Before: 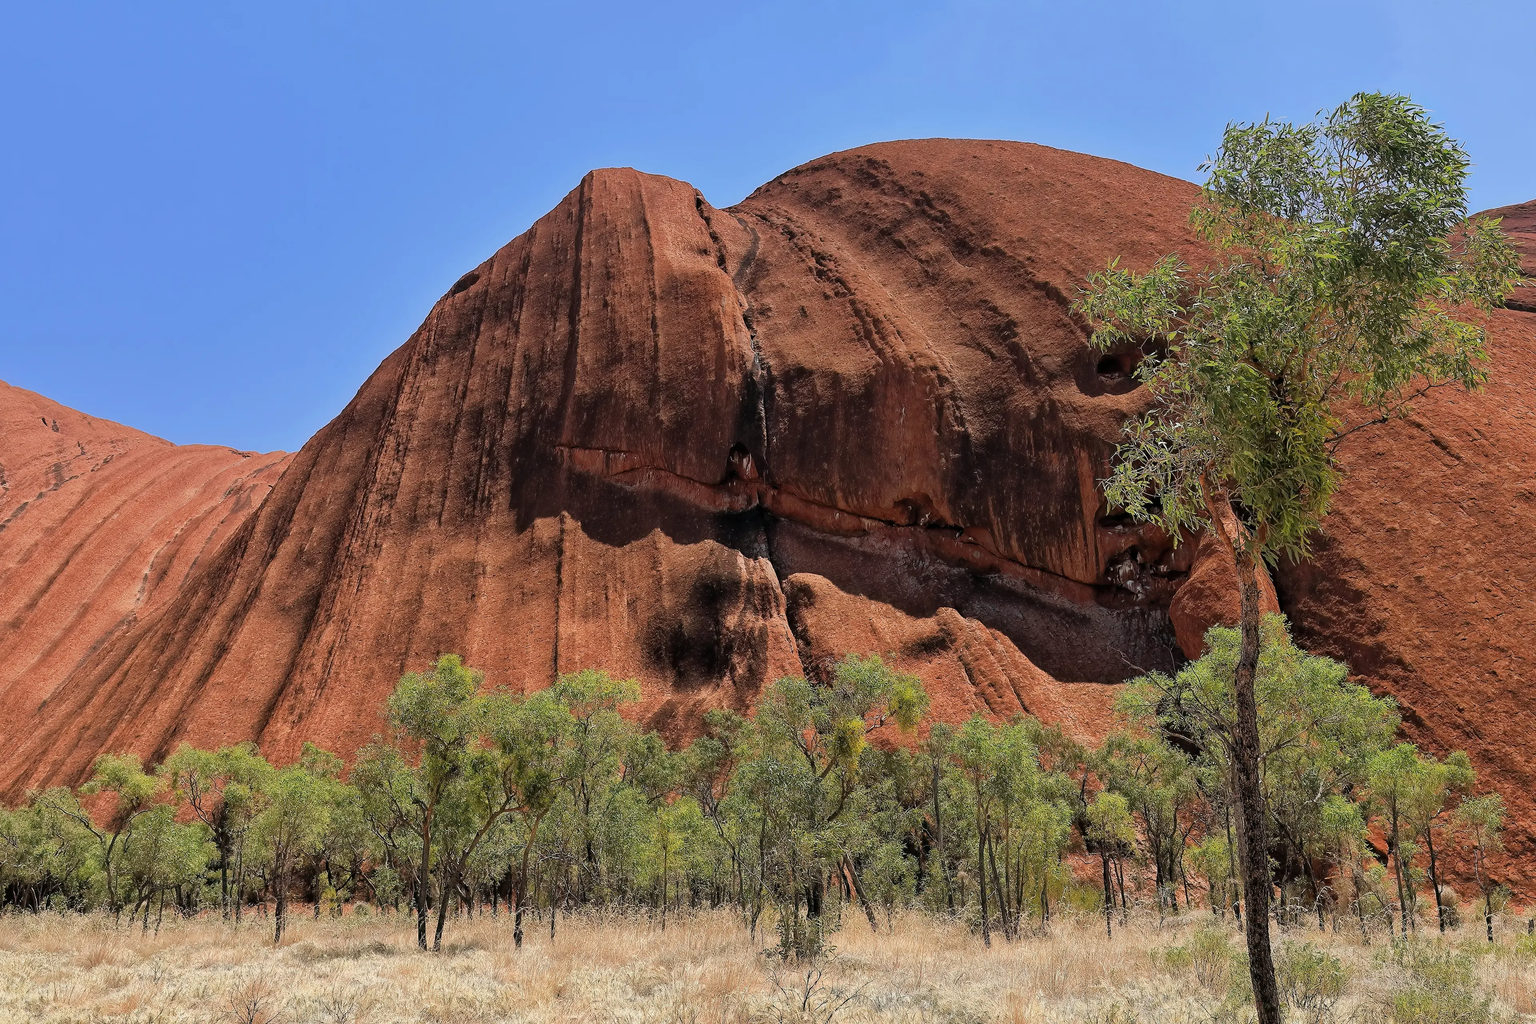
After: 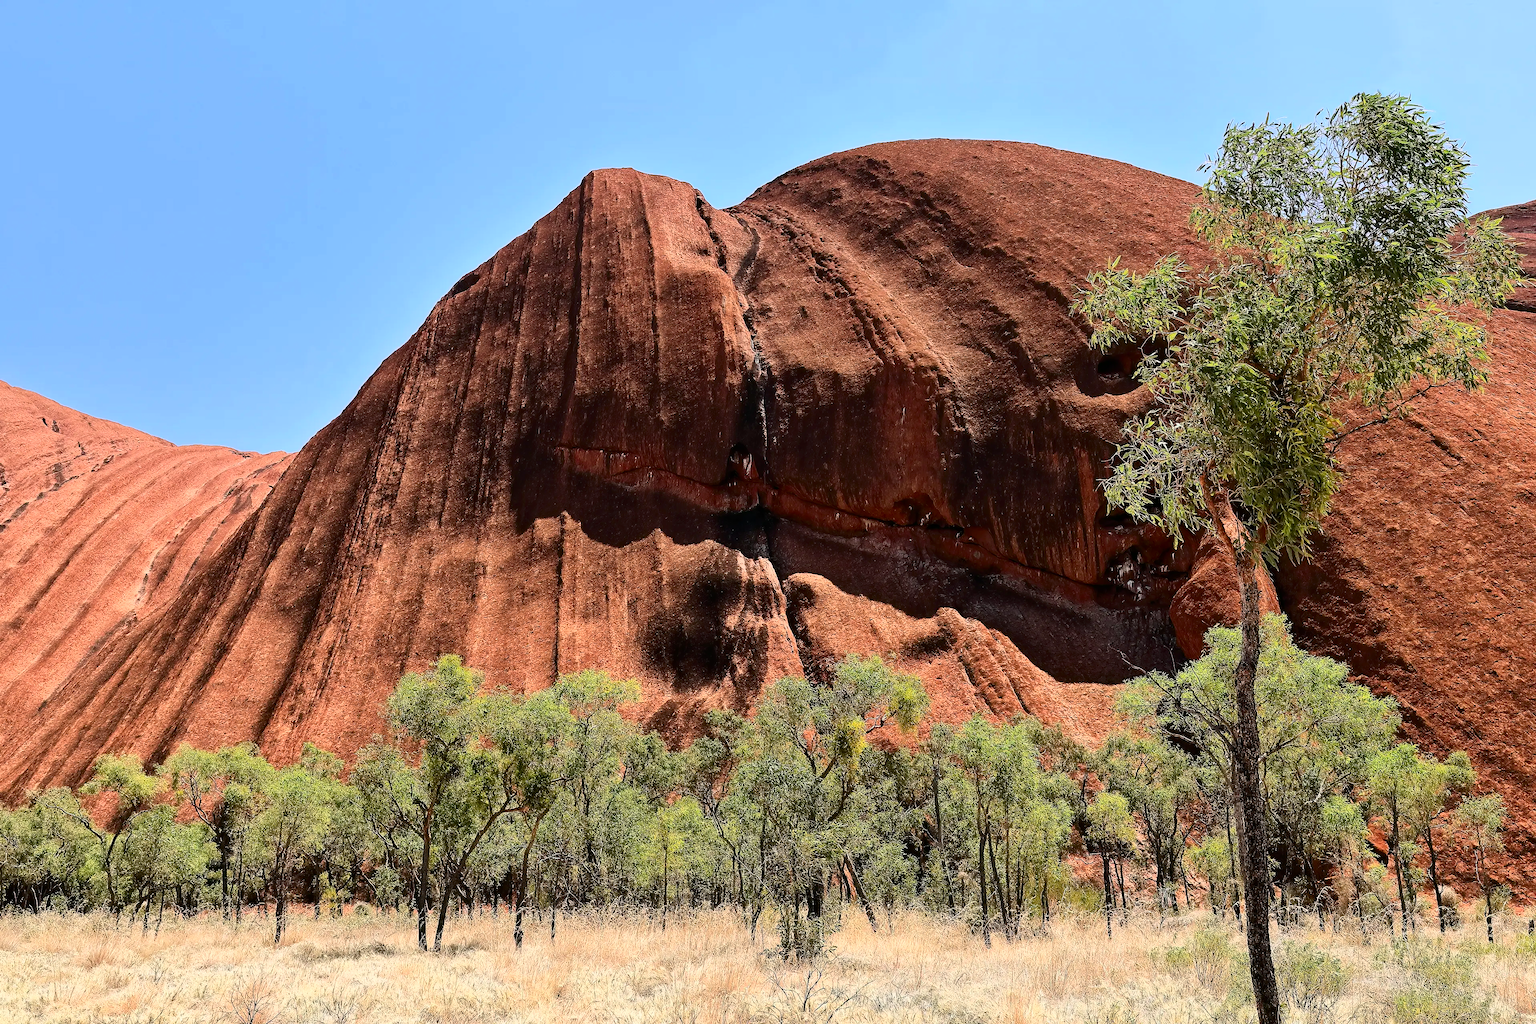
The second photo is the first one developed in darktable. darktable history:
contrast brightness saturation: contrast 0.405, brightness 0.107, saturation 0.206
